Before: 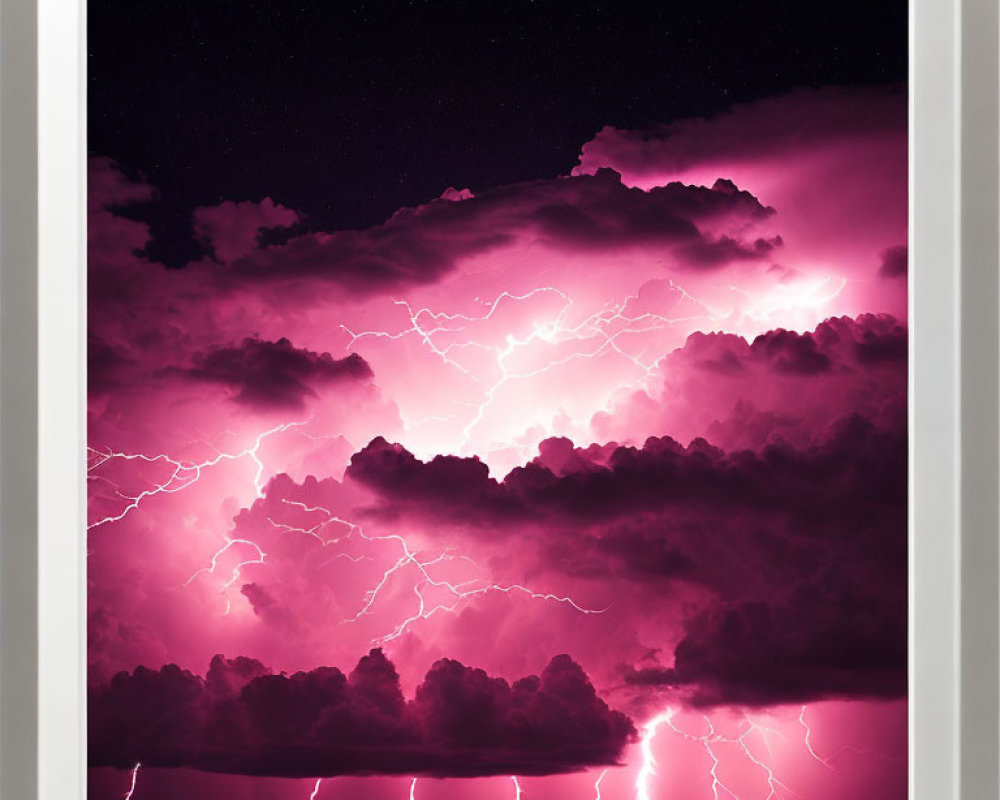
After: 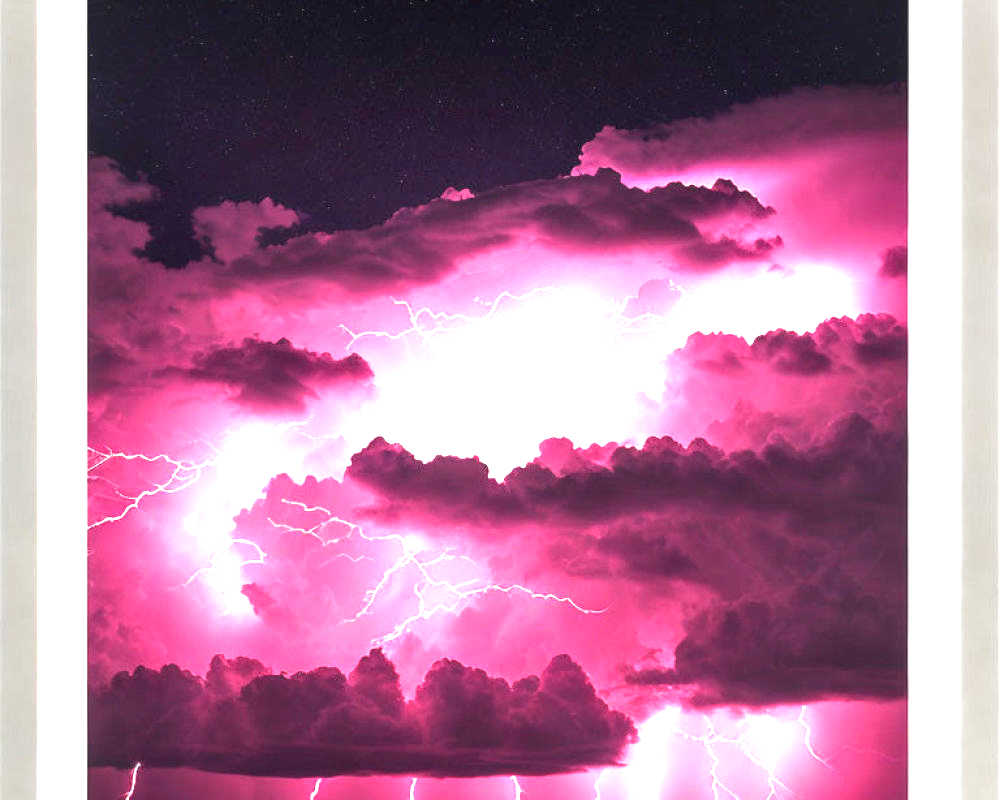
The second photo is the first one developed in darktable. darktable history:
local contrast: on, module defaults
exposure: black level correction 0, exposure 1.5 EV, compensate exposure bias true, compensate highlight preservation false
